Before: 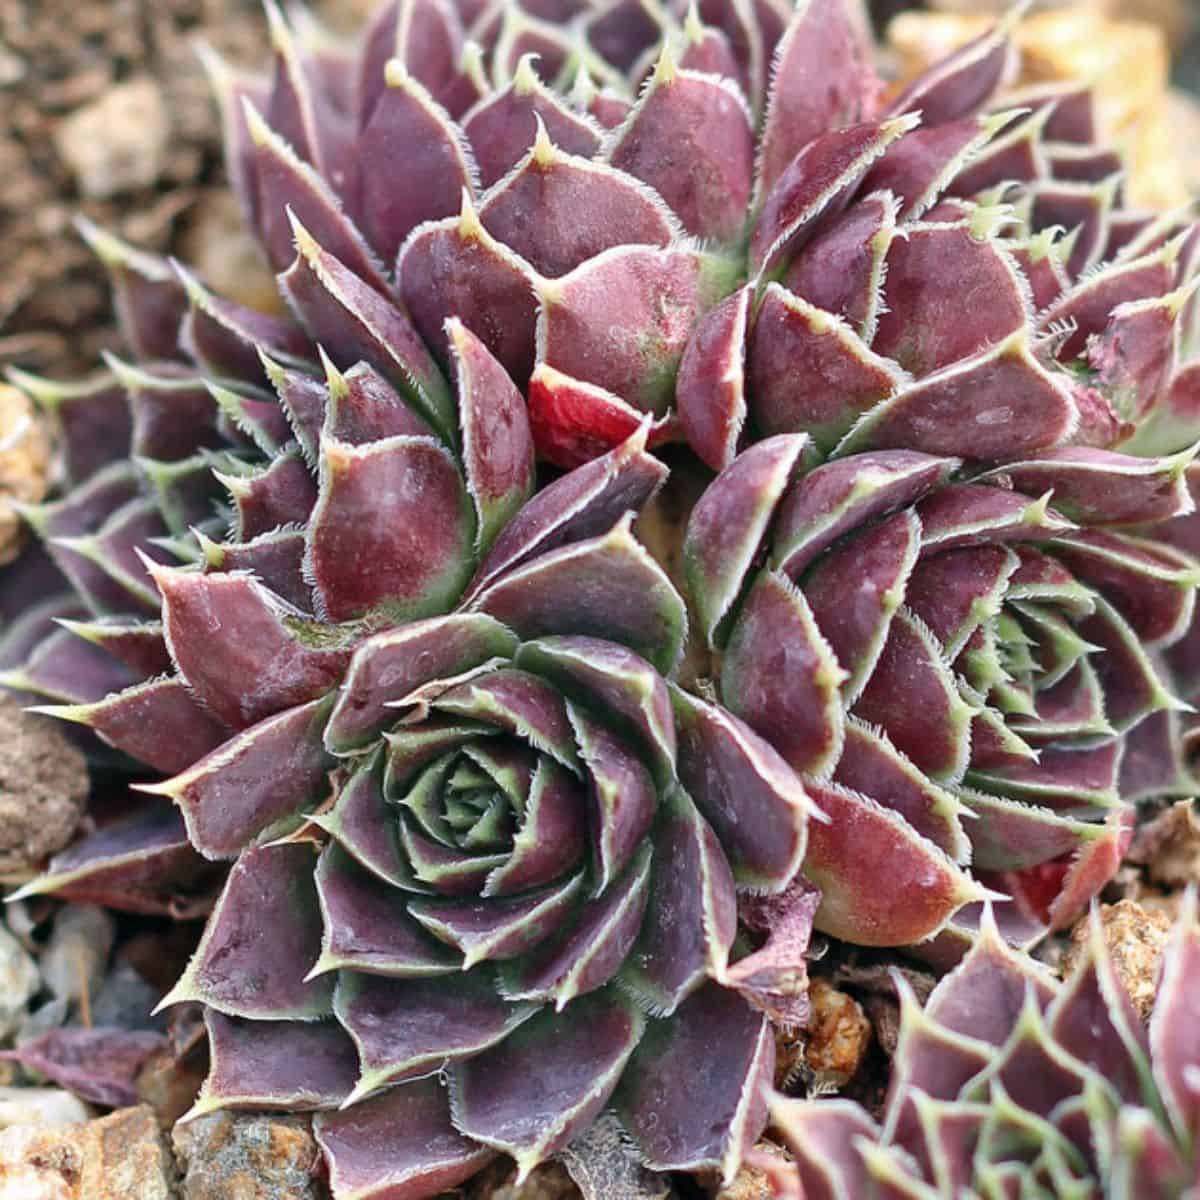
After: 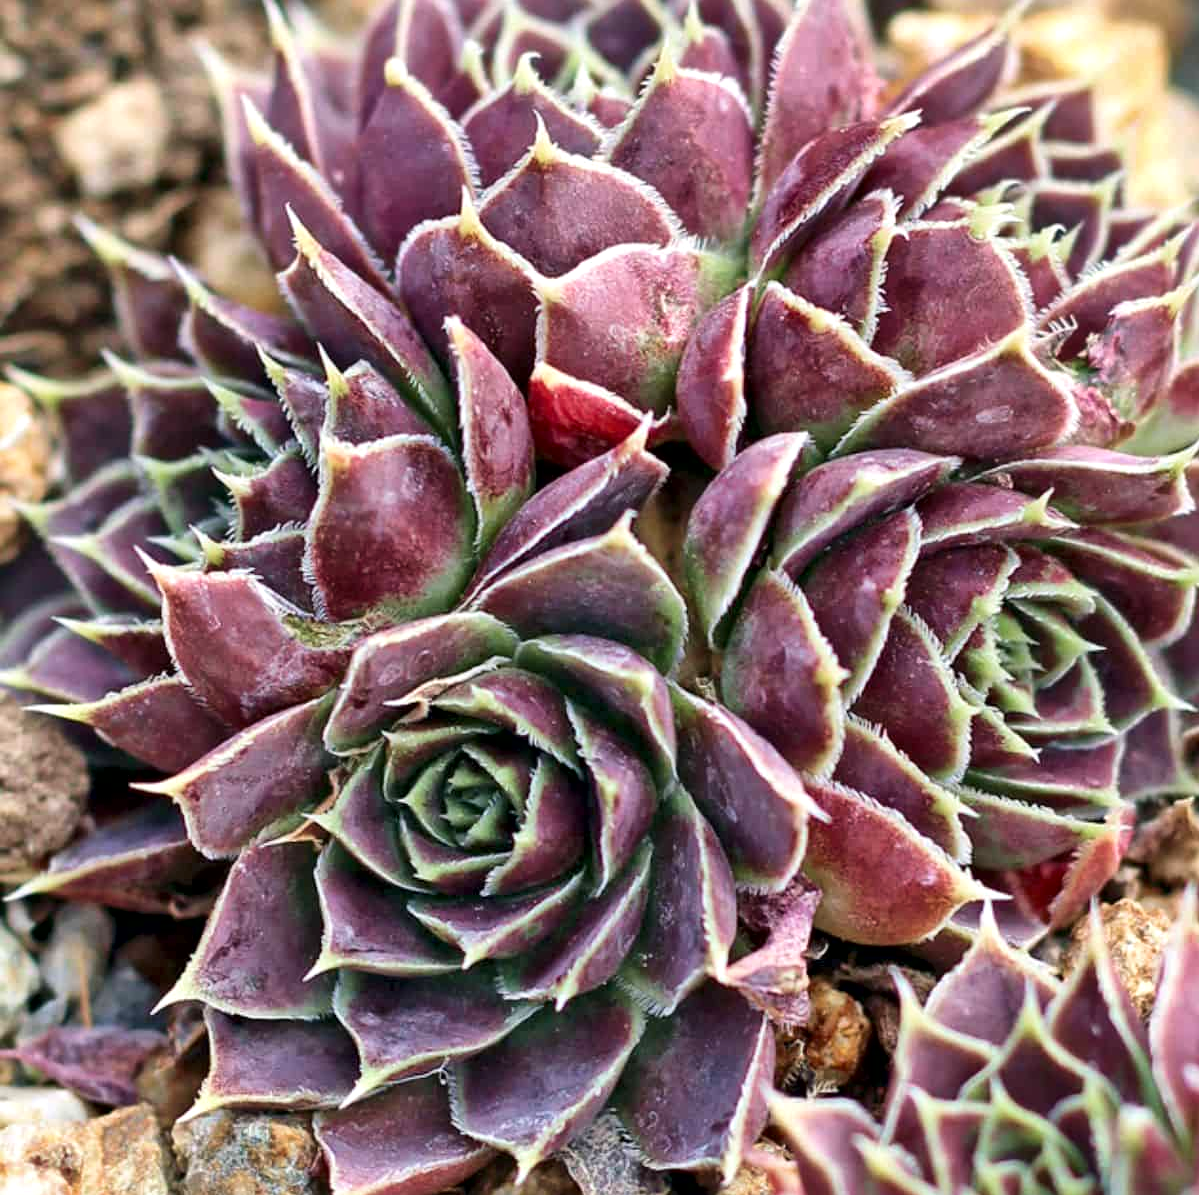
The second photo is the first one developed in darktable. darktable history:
local contrast: mode bilateral grid, contrast 26, coarseness 48, detail 151%, midtone range 0.2
velvia: on, module defaults
crop: top 0.166%, bottom 0.171%
